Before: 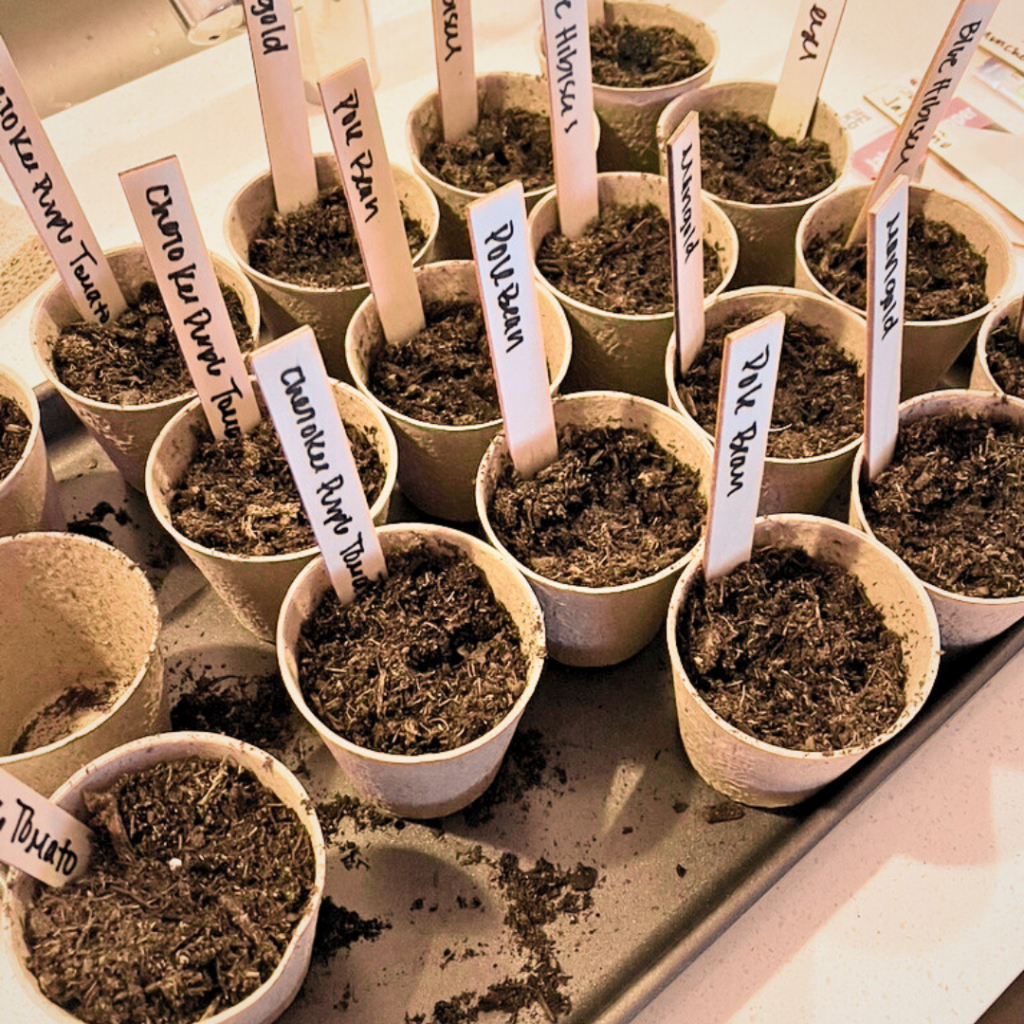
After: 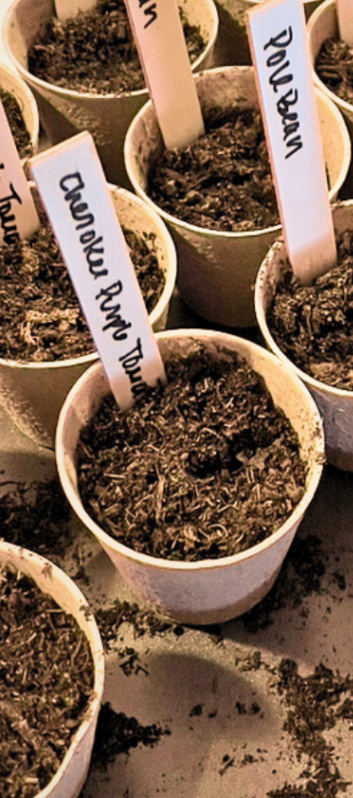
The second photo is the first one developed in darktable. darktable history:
crop and rotate: left 21.671%, top 18.977%, right 43.854%, bottom 2.997%
